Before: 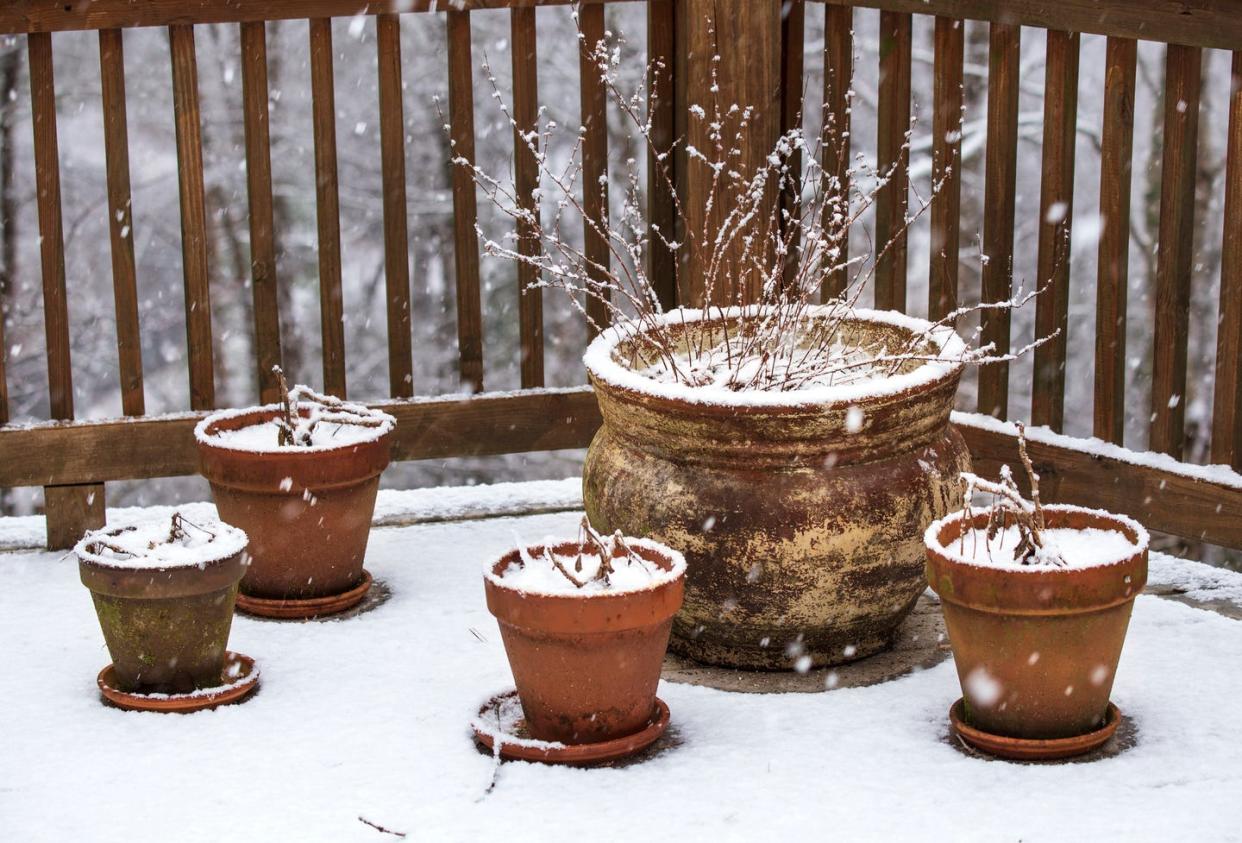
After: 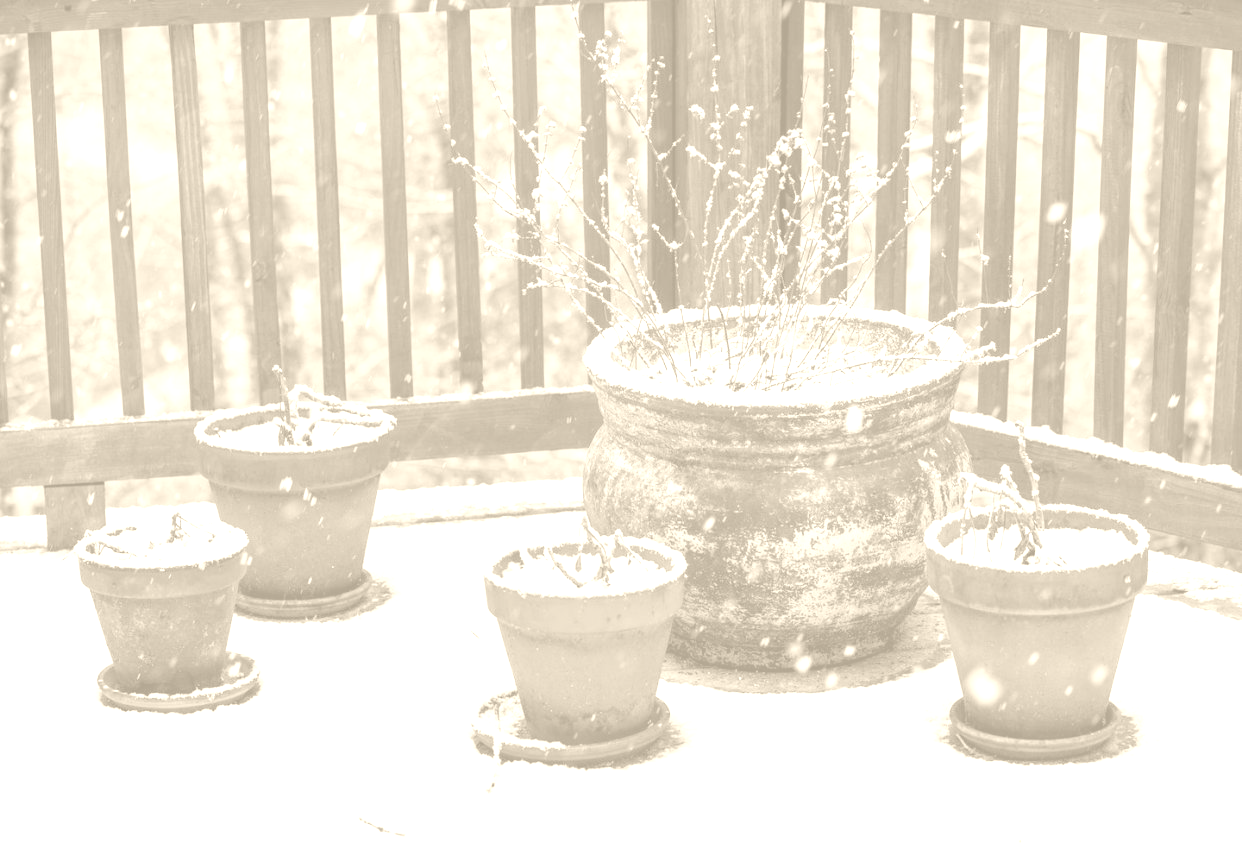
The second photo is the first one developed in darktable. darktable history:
exposure: compensate highlight preservation false
colorize: hue 36°, saturation 71%, lightness 80.79%
white balance: emerald 1
rotate and perspective: crop left 0, crop top 0
